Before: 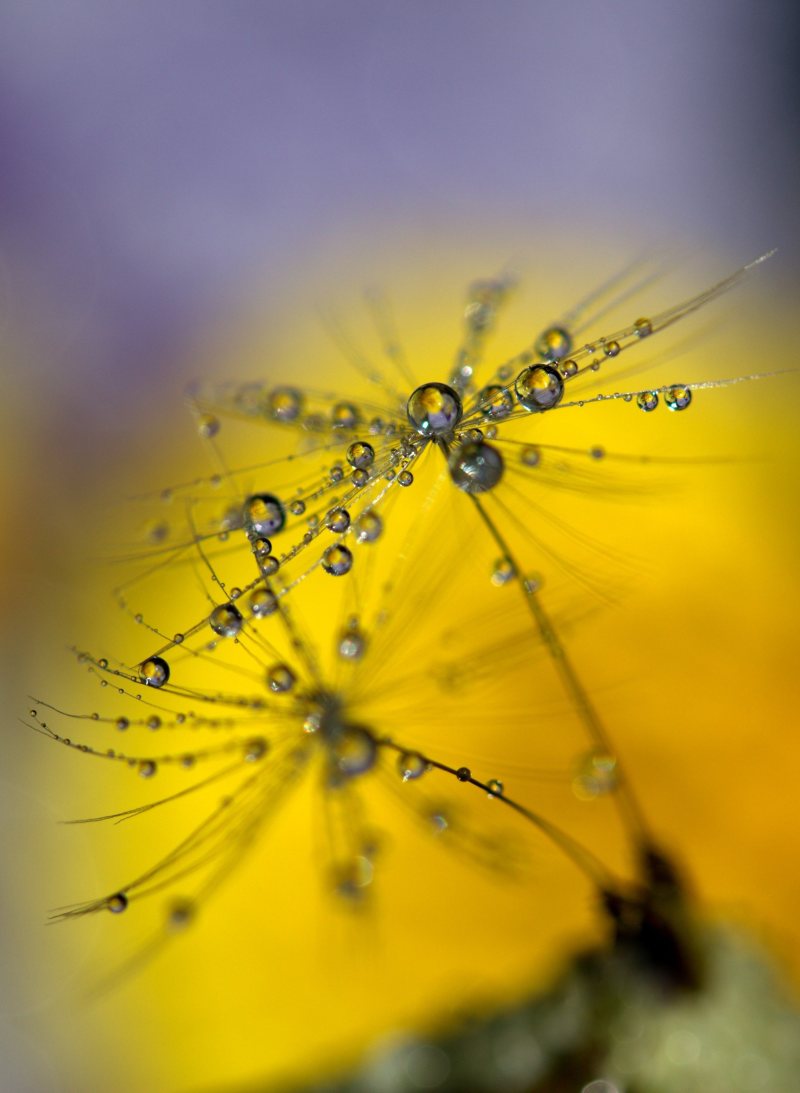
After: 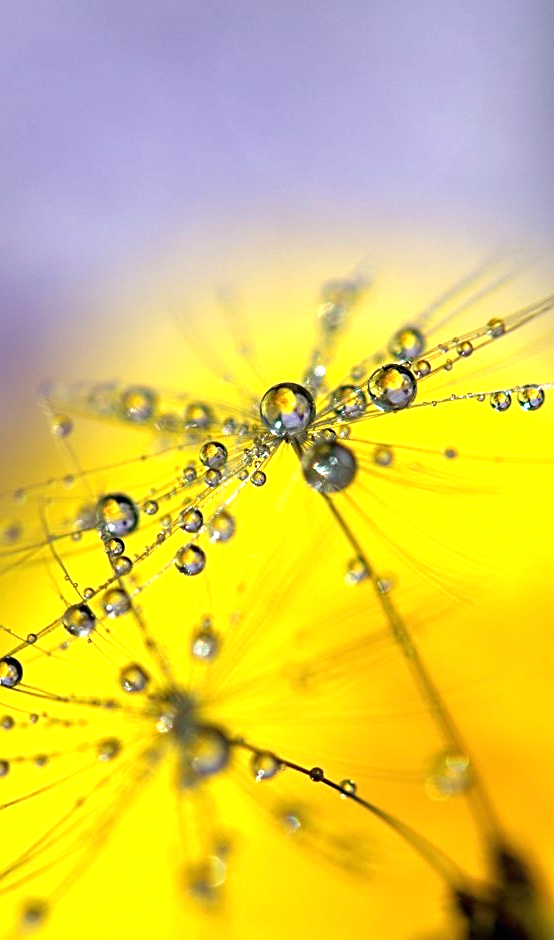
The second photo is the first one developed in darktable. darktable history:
sharpen: on, module defaults
exposure: black level correction 0, exposure 0.953 EV, compensate exposure bias true, compensate highlight preservation false
crop: left 18.479%, right 12.2%, bottom 13.971%
